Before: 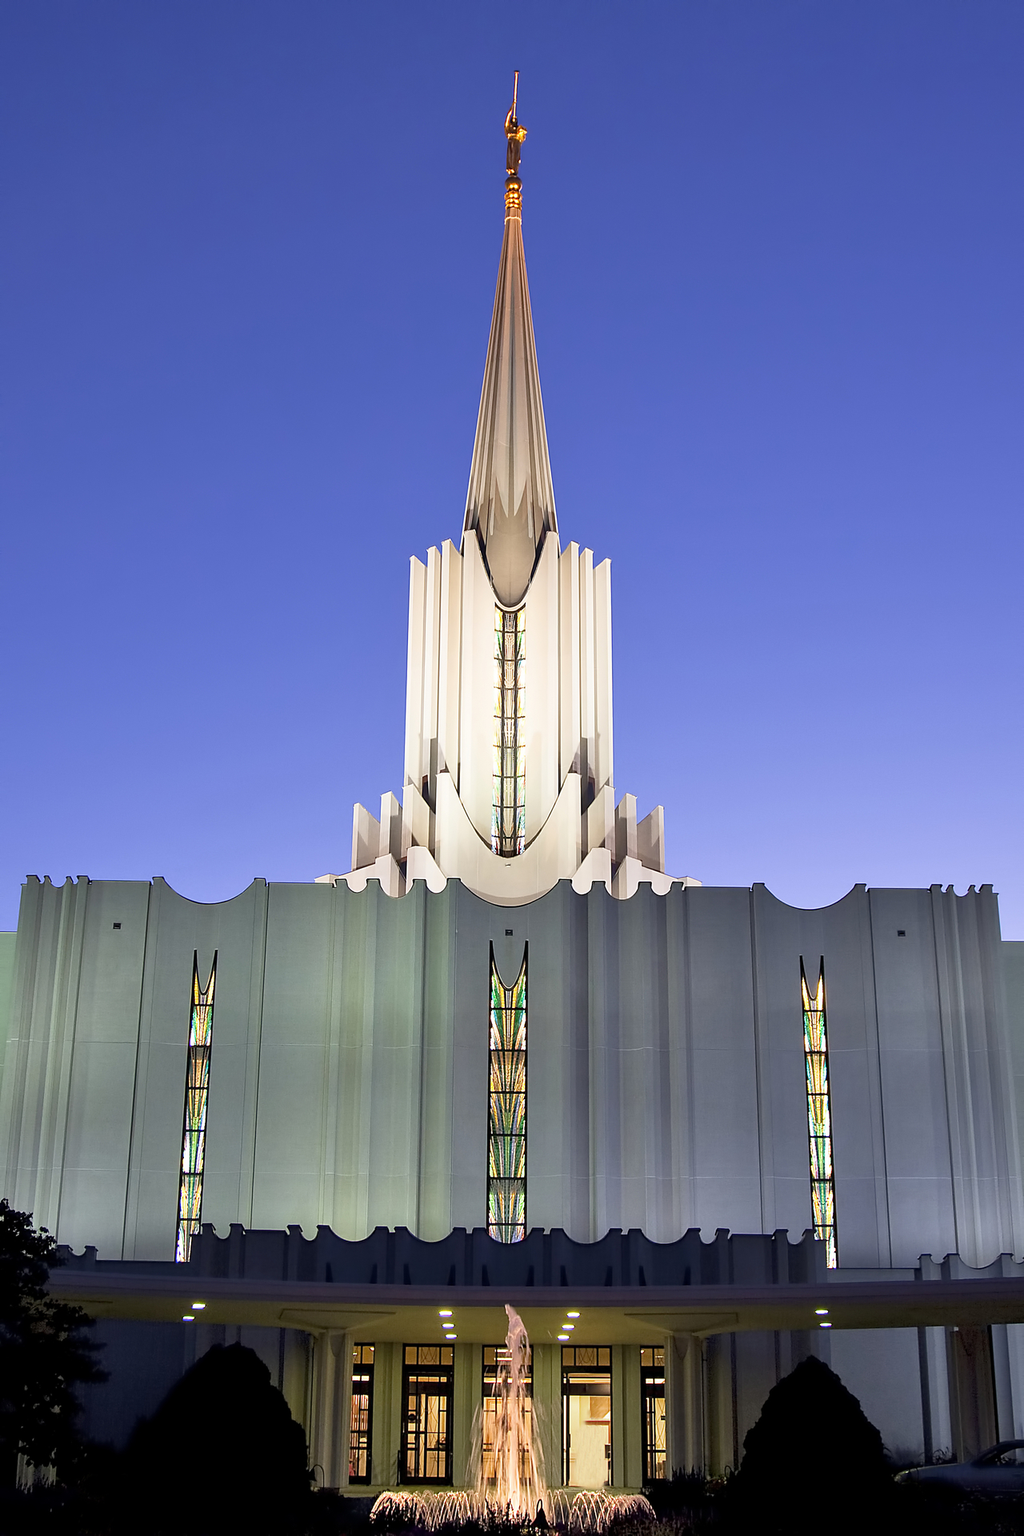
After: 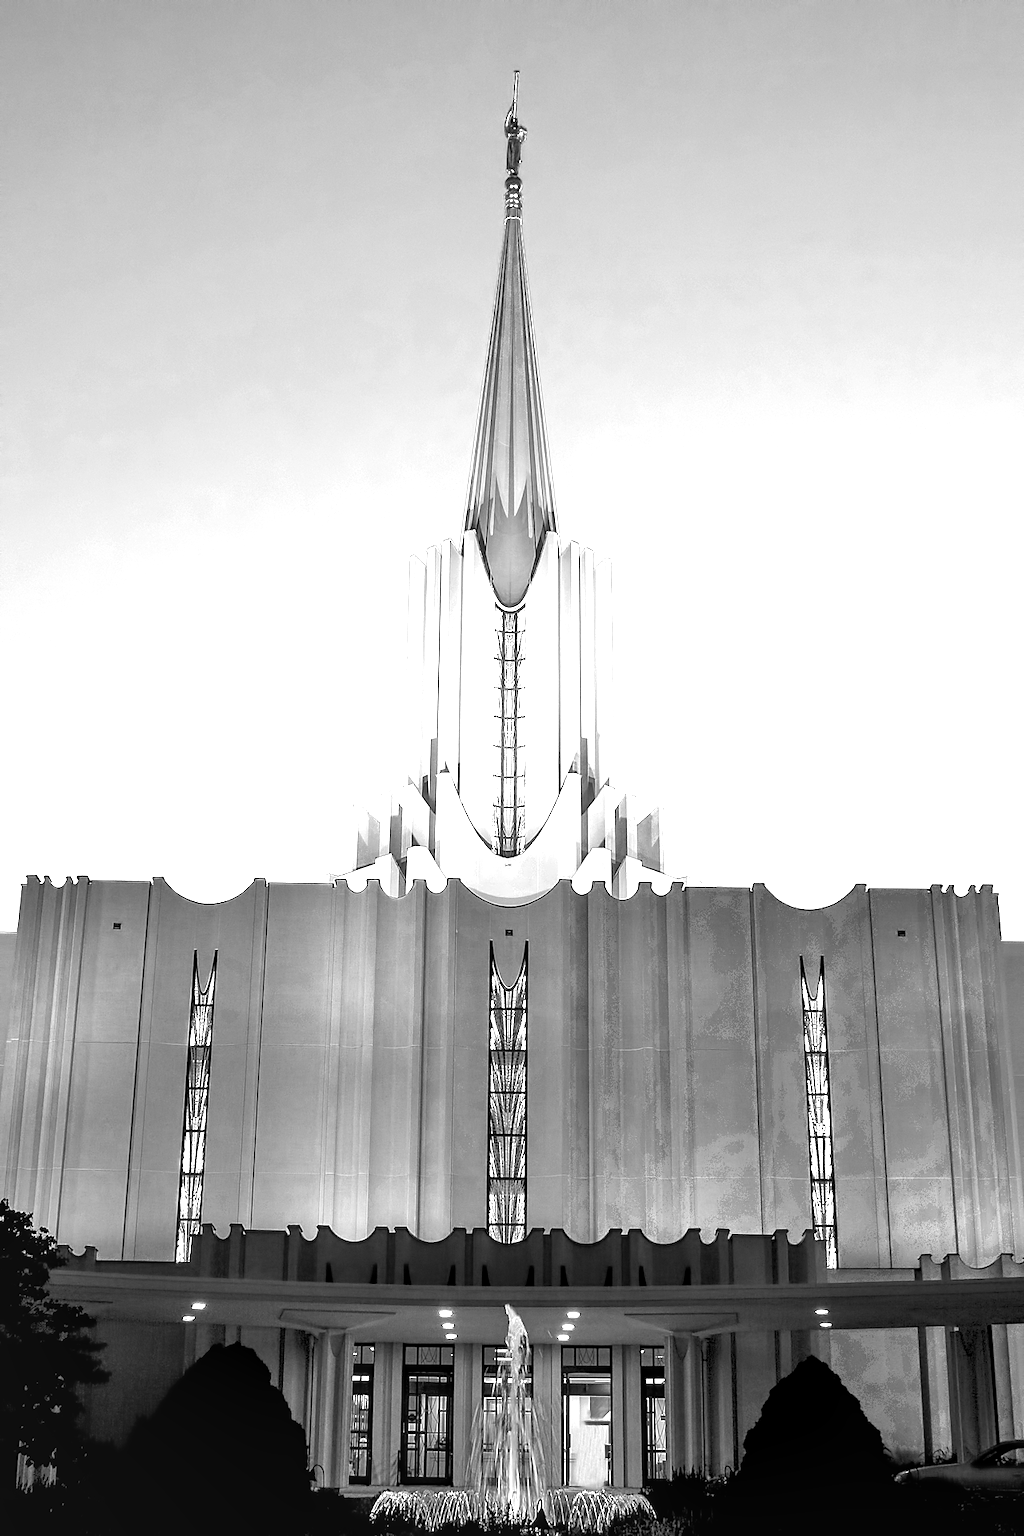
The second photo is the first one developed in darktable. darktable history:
color zones: curves: ch0 [(0.002, 0.589) (0.107, 0.484) (0.146, 0.249) (0.217, 0.352) (0.309, 0.525) (0.39, 0.404) (0.455, 0.169) (0.597, 0.055) (0.724, 0.212) (0.775, 0.691) (0.869, 0.571) (1, 0.587)]; ch1 [(0, 0) (0.143, 0) (0.286, 0) (0.429, 0) (0.571, 0) (0.714, 0) (0.857, 0)]
local contrast: detail 130%
contrast brightness saturation: contrast 0.01, saturation -0.05
exposure: black level correction 0, exposure 1 EV, compensate highlight preservation false
